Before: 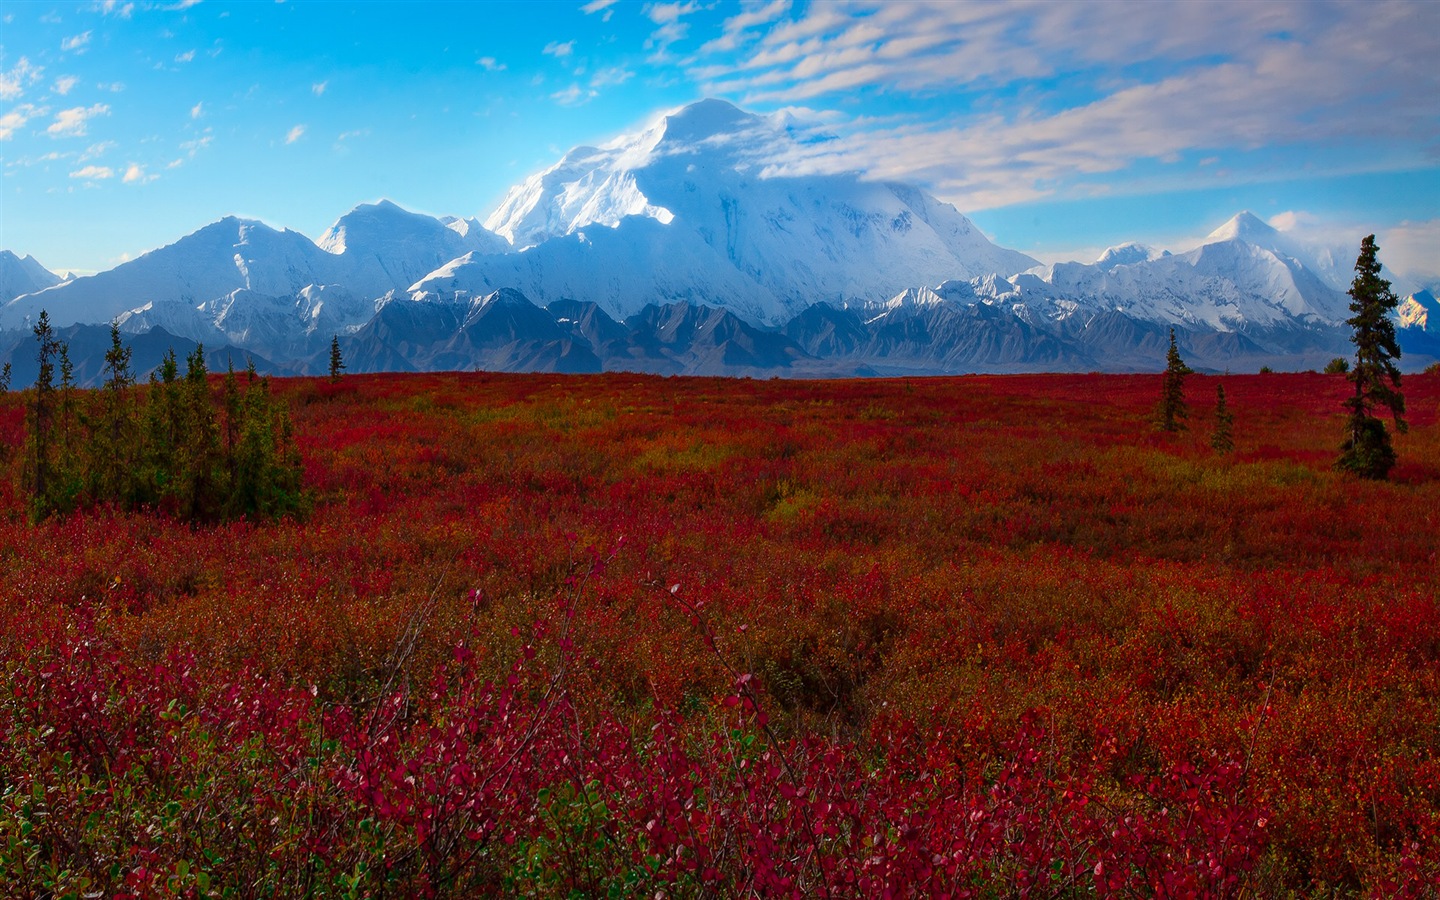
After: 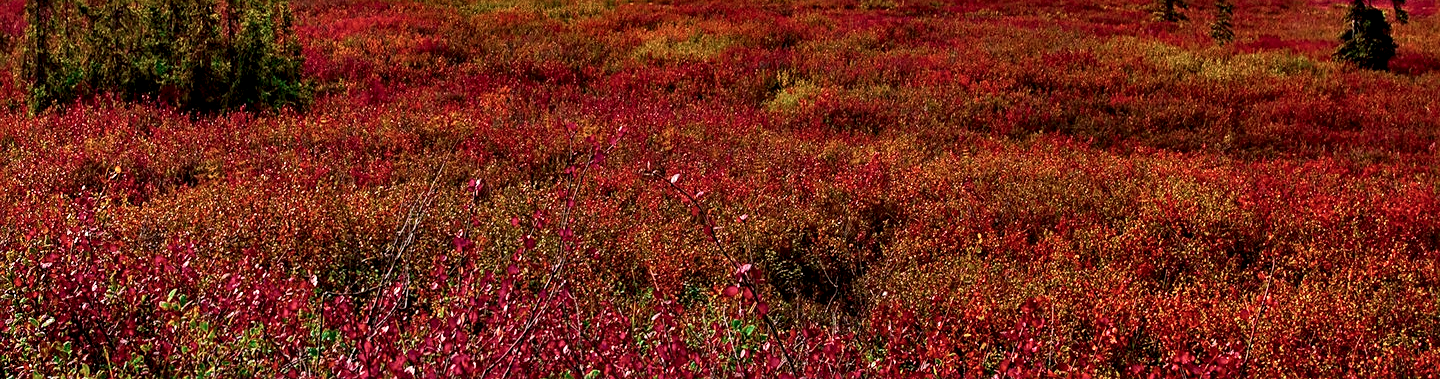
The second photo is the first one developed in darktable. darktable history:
shadows and highlights: soften with gaussian
crop: top 45.584%, bottom 12.246%
local contrast: highlights 80%, shadows 58%, detail 175%, midtone range 0.602
sharpen: amount 0.499
